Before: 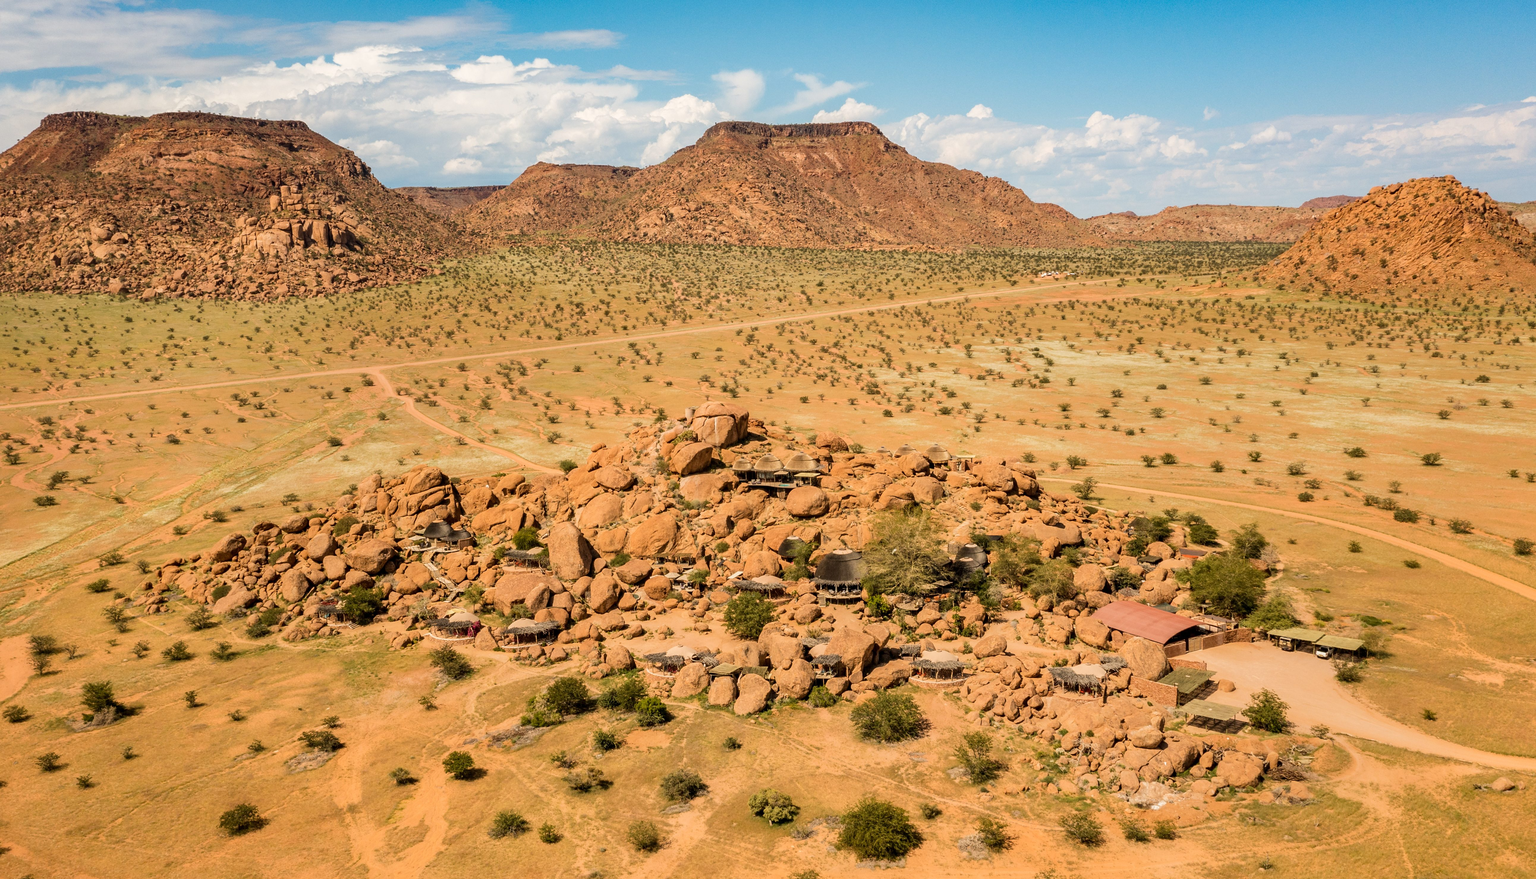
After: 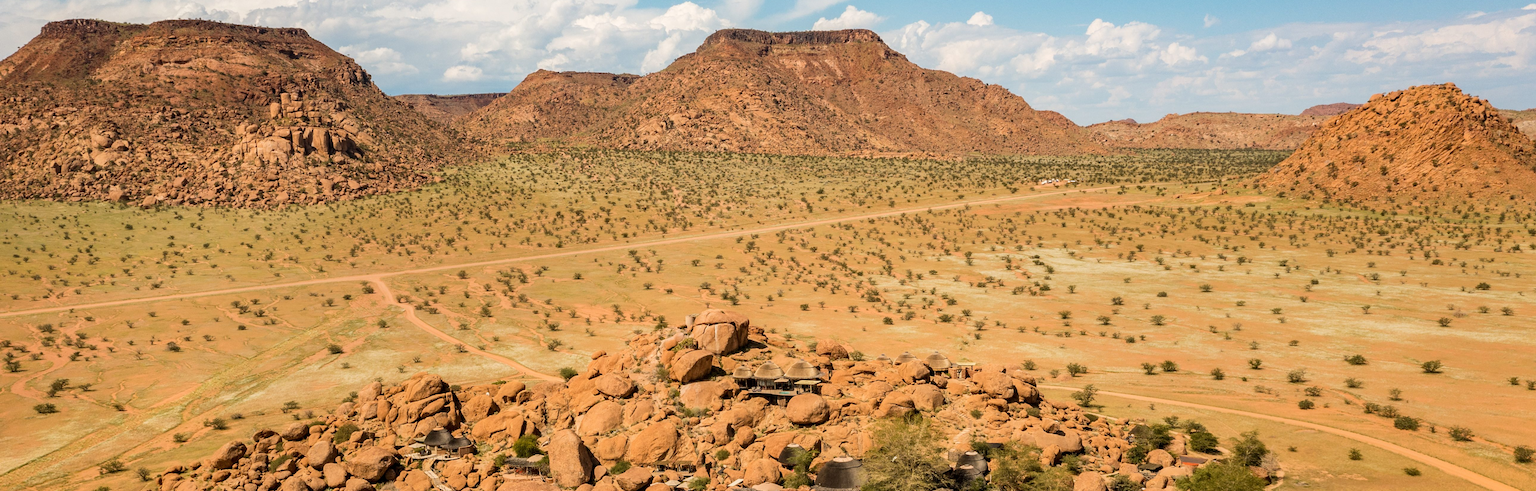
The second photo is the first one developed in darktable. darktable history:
crop and rotate: top 10.588%, bottom 33.478%
